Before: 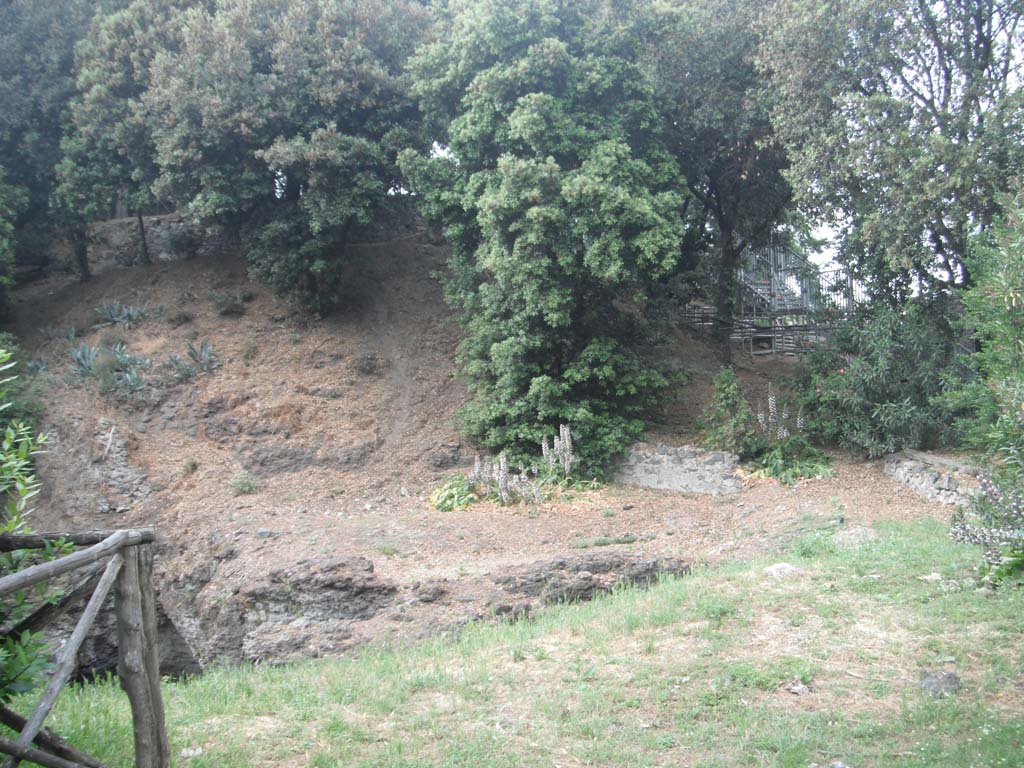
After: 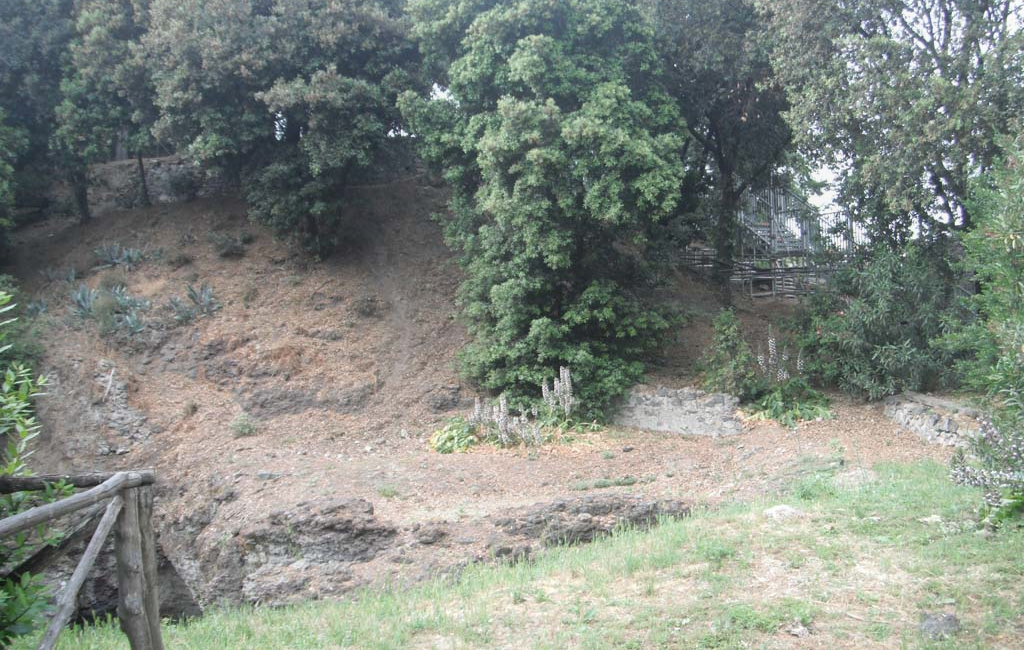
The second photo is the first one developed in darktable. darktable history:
crop: top 7.594%, bottom 7.694%
levels: levels [0.026, 0.507, 0.987]
contrast equalizer: octaves 7, y [[0.6 ×6], [0.55 ×6], [0 ×6], [0 ×6], [0 ×6]], mix -0.199
